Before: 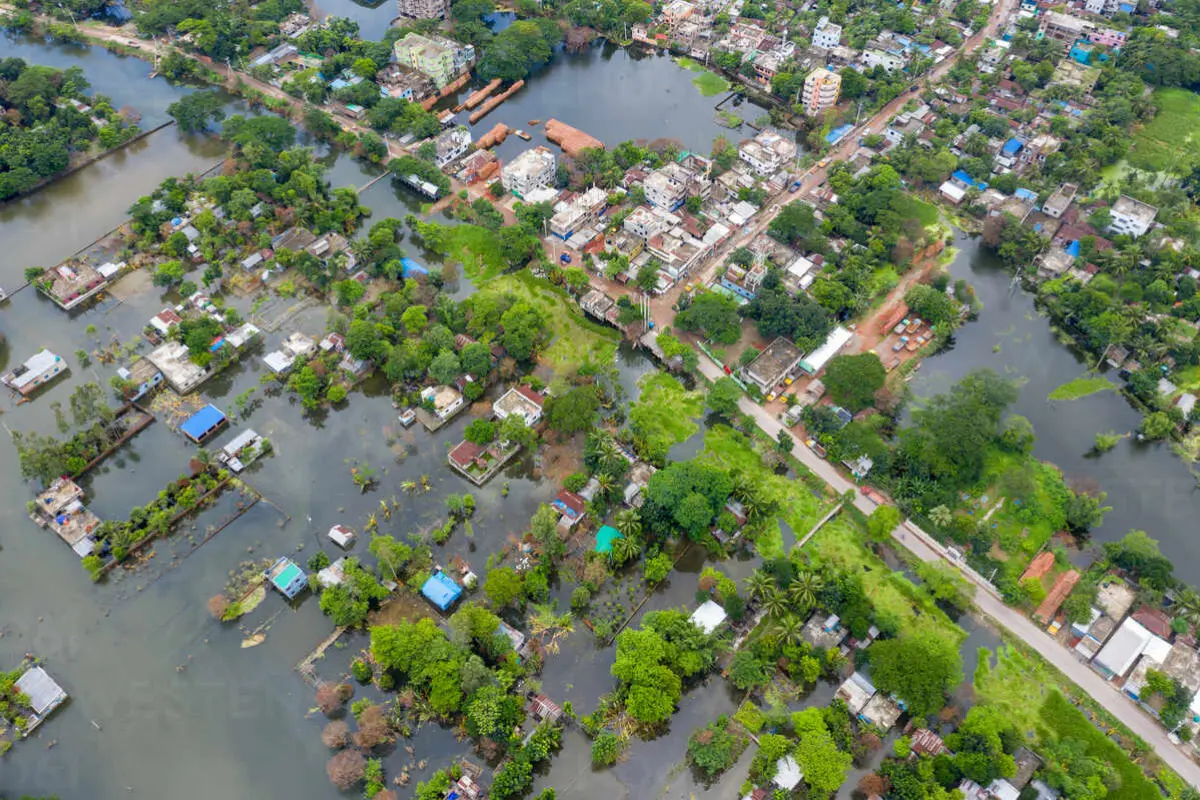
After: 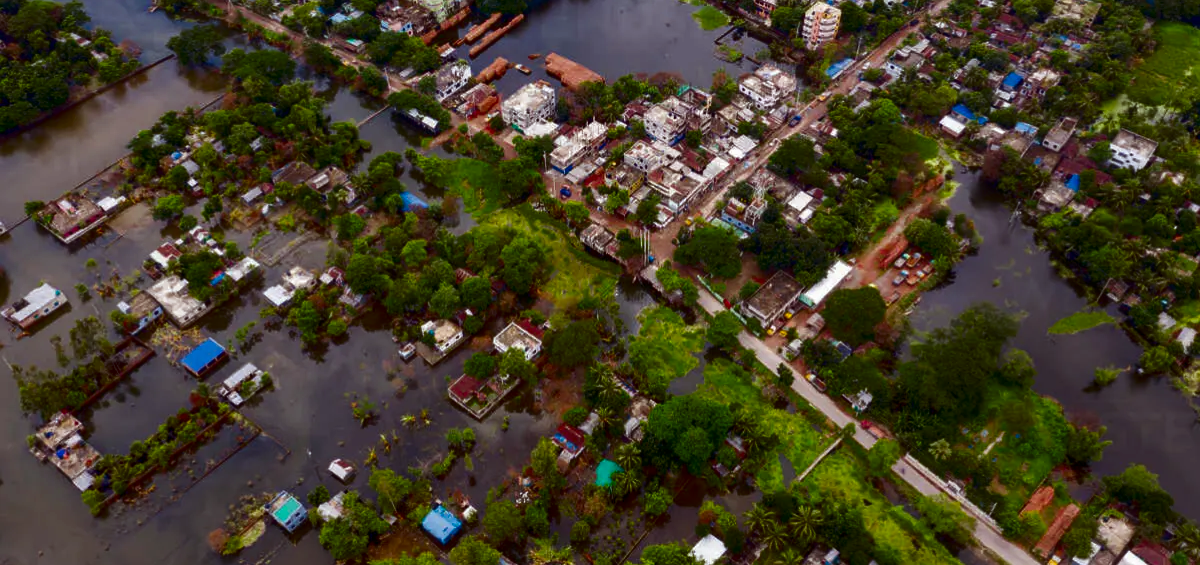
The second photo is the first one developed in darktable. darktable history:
rgb levels: mode RGB, independent channels, levels [[0, 0.474, 1], [0, 0.5, 1], [0, 0.5, 1]]
contrast brightness saturation: contrast 0.09, brightness -0.59, saturation 0.17
crop and rotate: top 8.293%, bottom 20.996%
